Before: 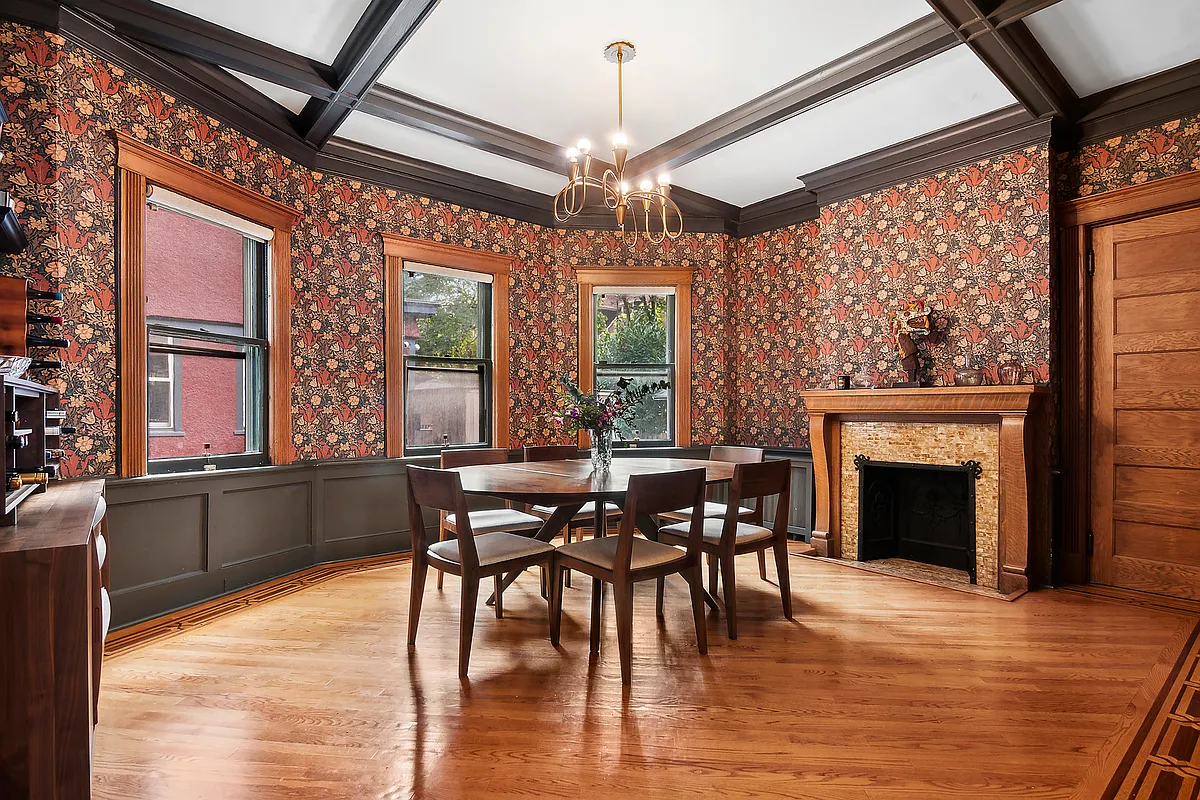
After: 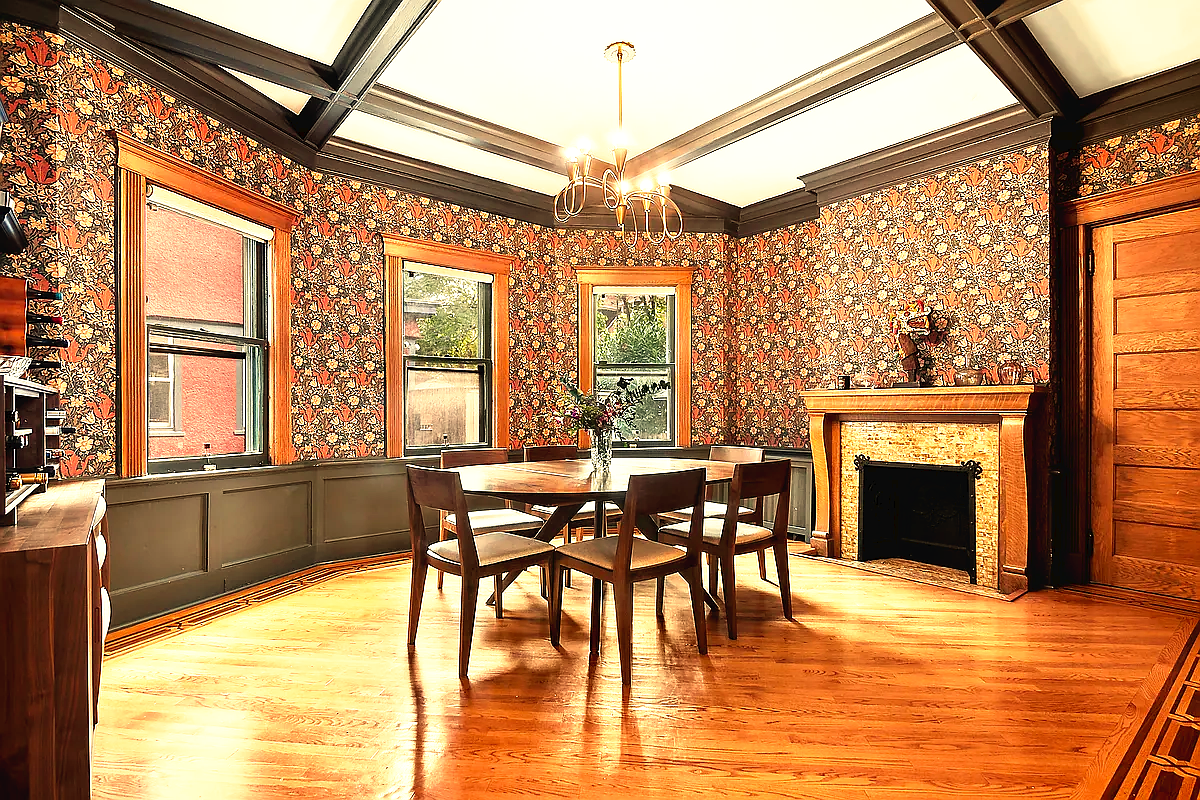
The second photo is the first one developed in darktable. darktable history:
white balance: red 1.08, blue 0.791
tone curve: curves: ch0 [(0, 0) (0.003, 0.028) (0.011, 0.028) (0.025, 0.026) (0.044, 0.036) (0.069, 0.06) (0.1, 0.101) (0.136, 0.15) (0.177, 0.203) (0.224, 0.271) (0.277, 0.345) (0.335, 0.422) (0.399, 0.515) (0.468, 0.611) (0.543, 0.716) (0.623, 0.826) (0.709, 0.942) (0.801, 0.992) (0.898, 1) (1, 1)], preserve colors none
sharpen: radius 1
